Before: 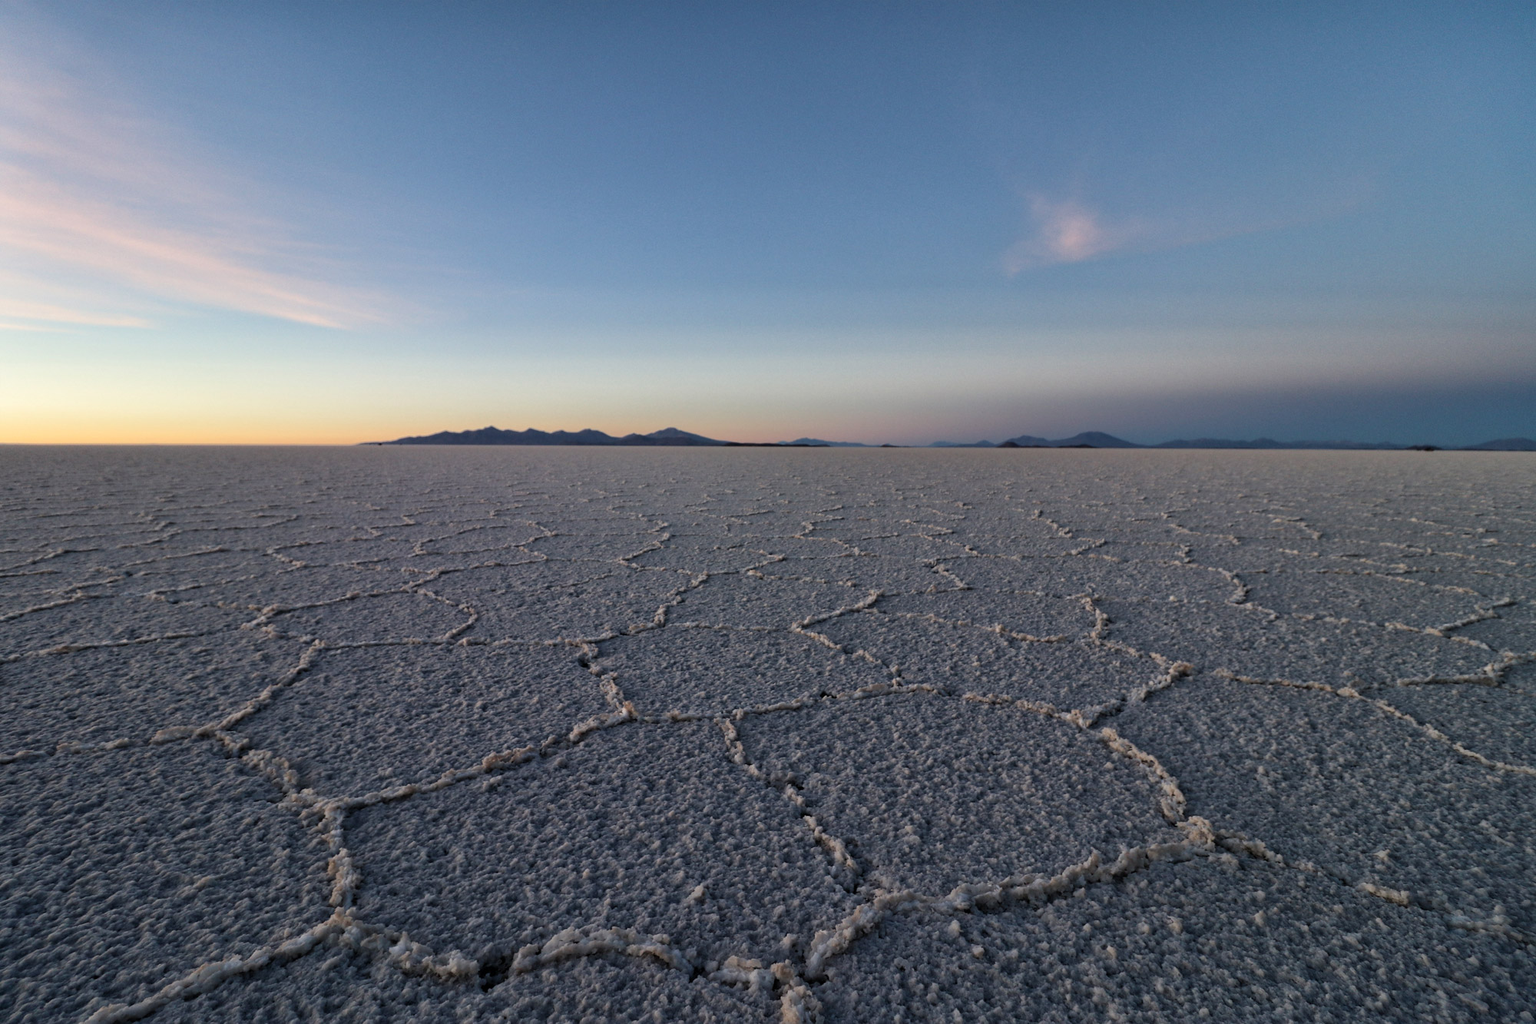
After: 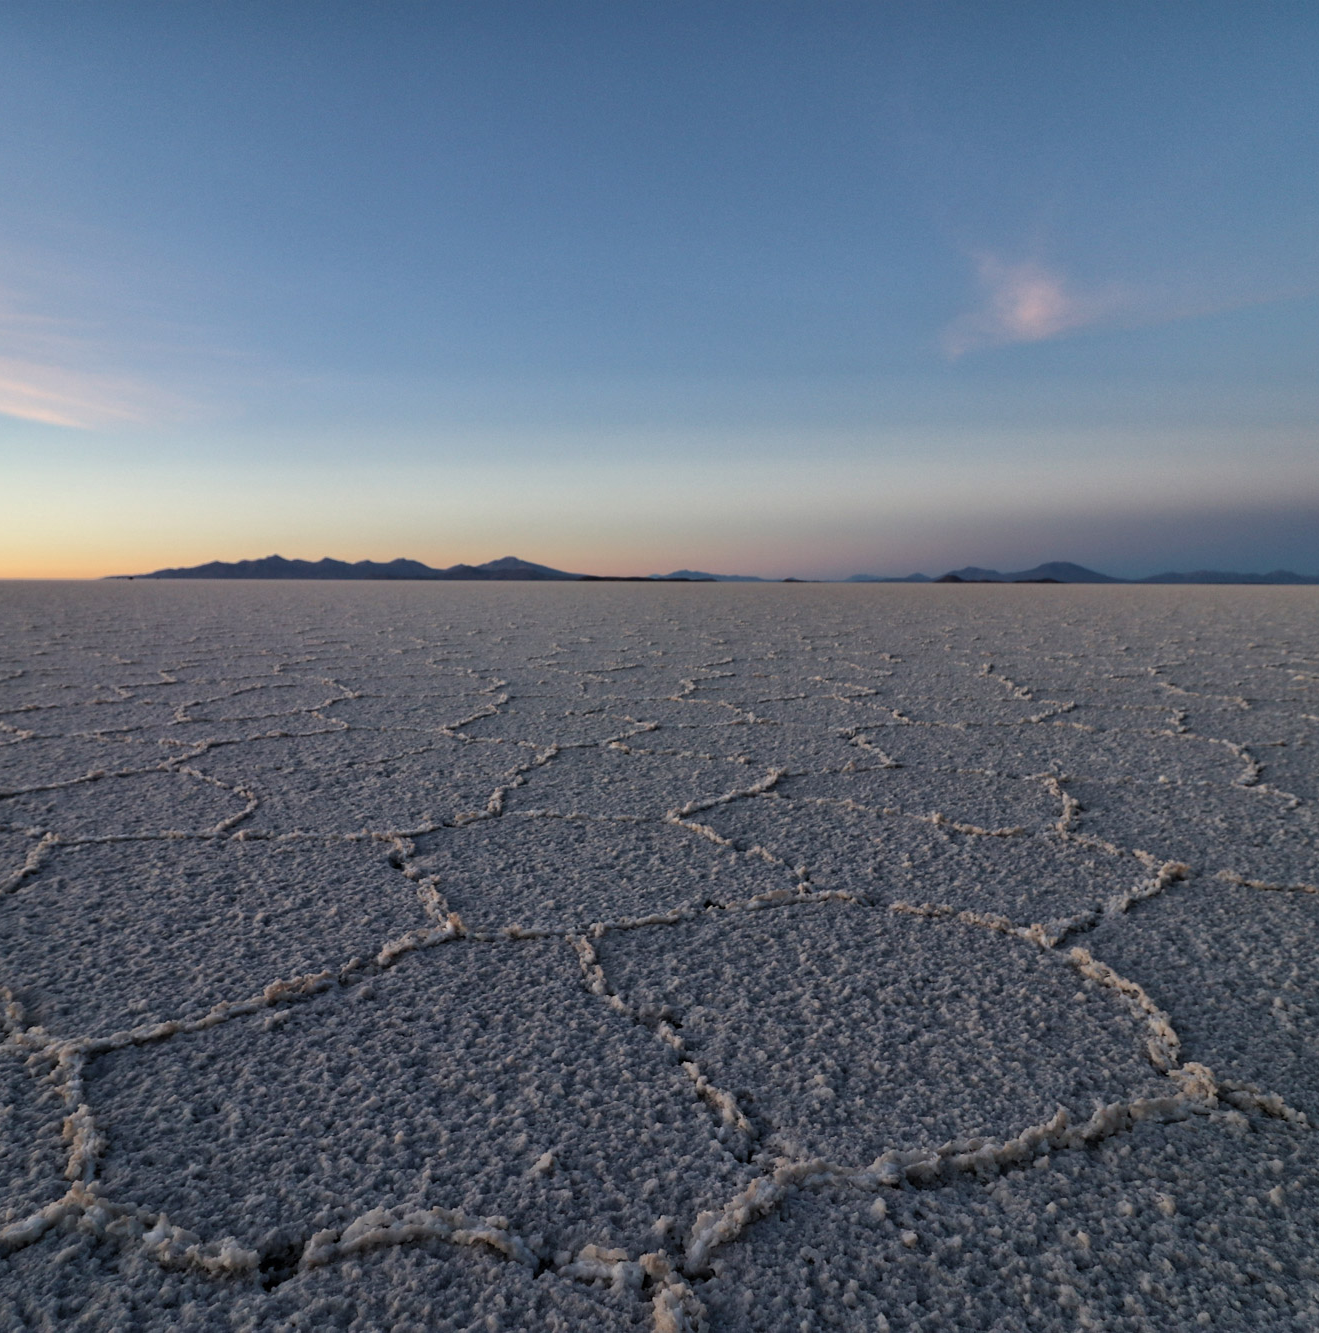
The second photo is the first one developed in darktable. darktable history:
shadows and highlights: shadows 24.91, highlights -25.61
crop and rotate: left 18.236%, right 15.776%
